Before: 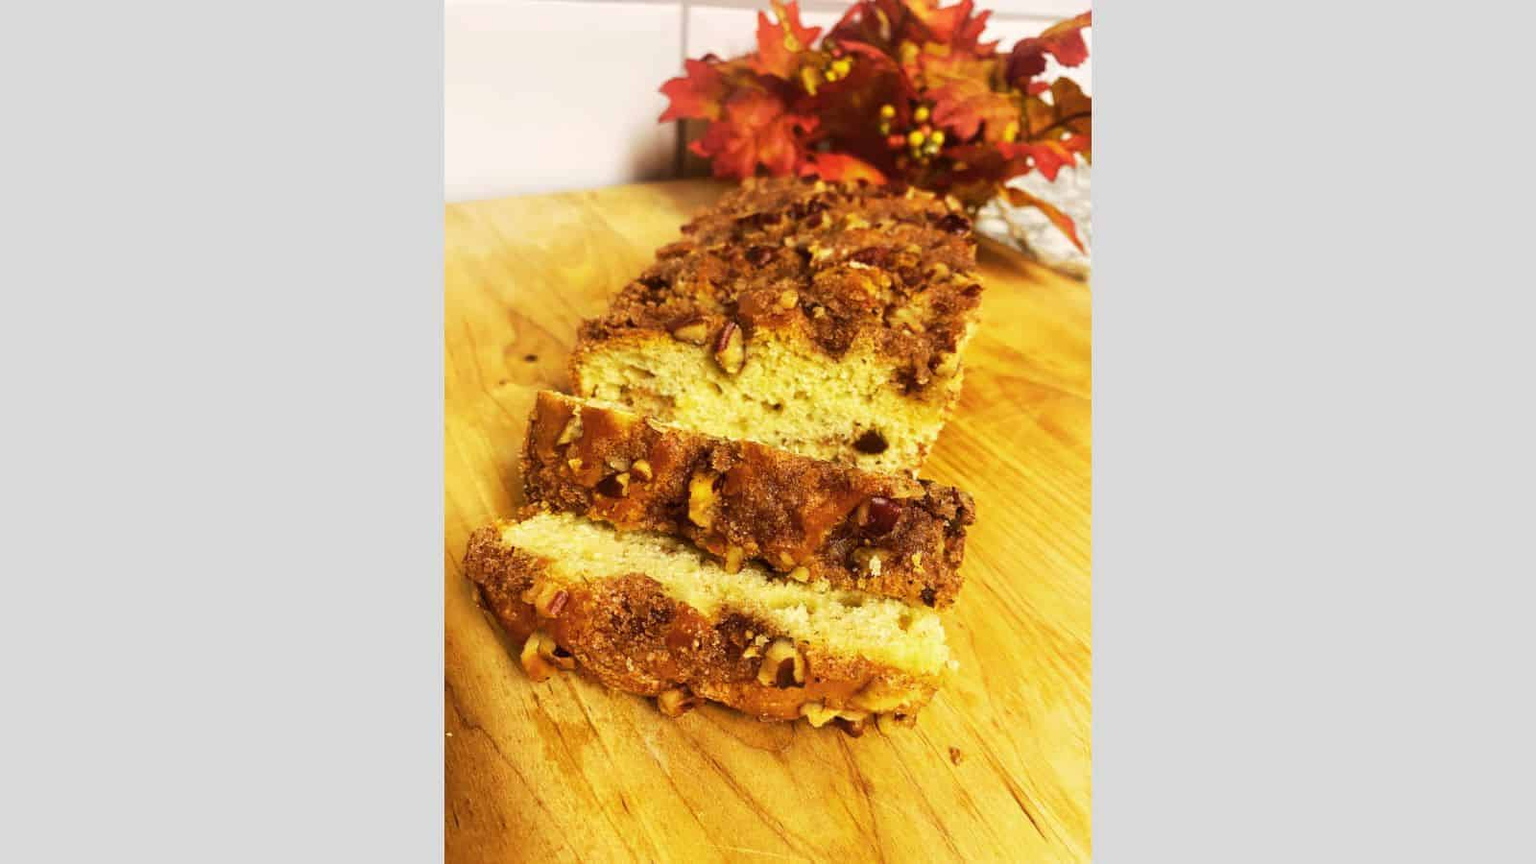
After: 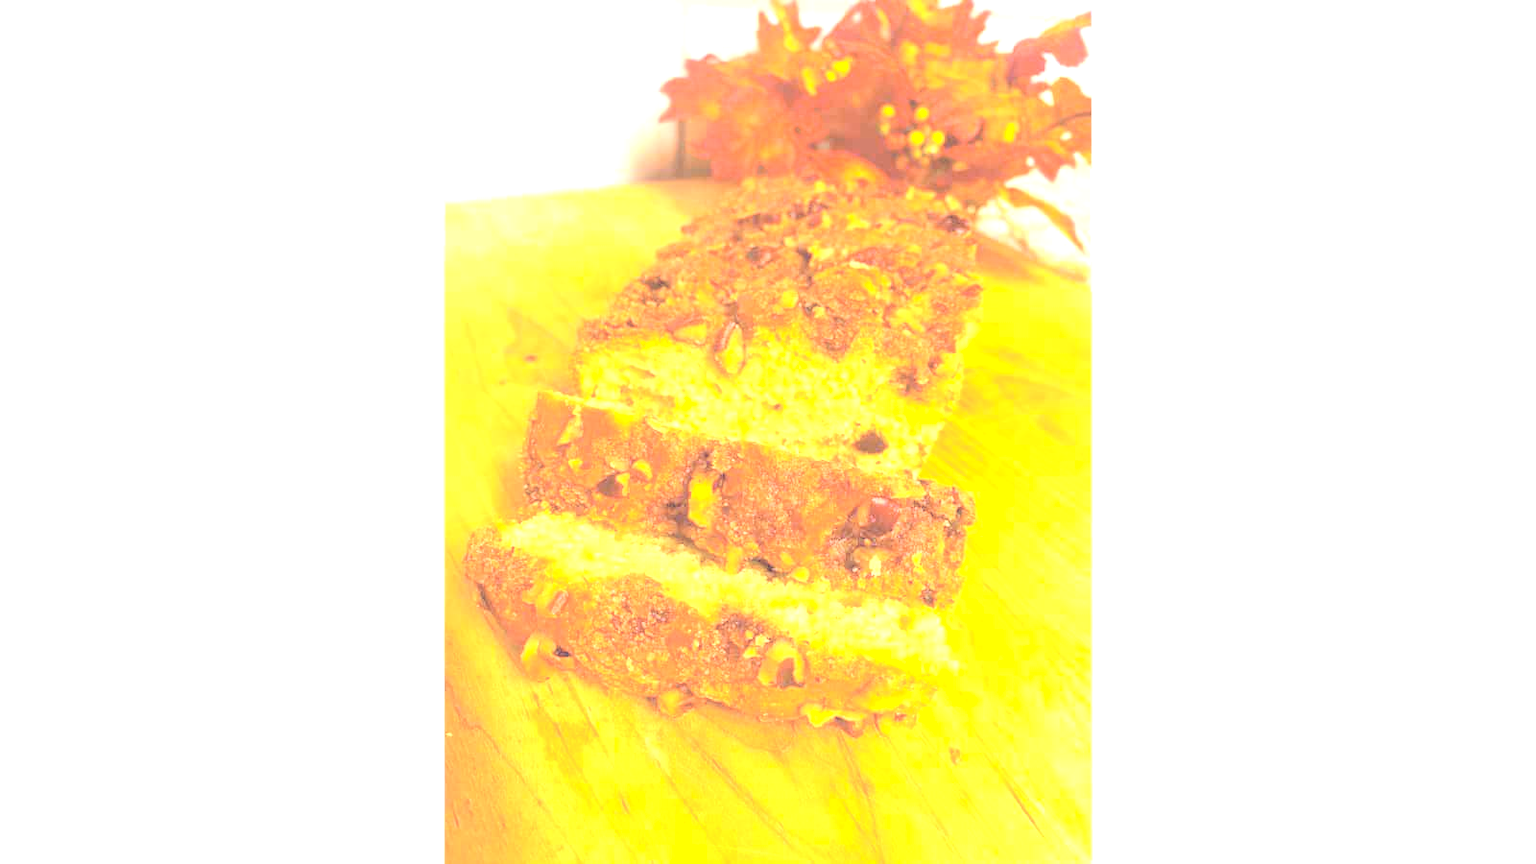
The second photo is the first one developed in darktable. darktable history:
exposure: black level correction 0, exposure 1.386 EV, compensate highlight preservation false
contrast brightness saturation: brightness 0.991
